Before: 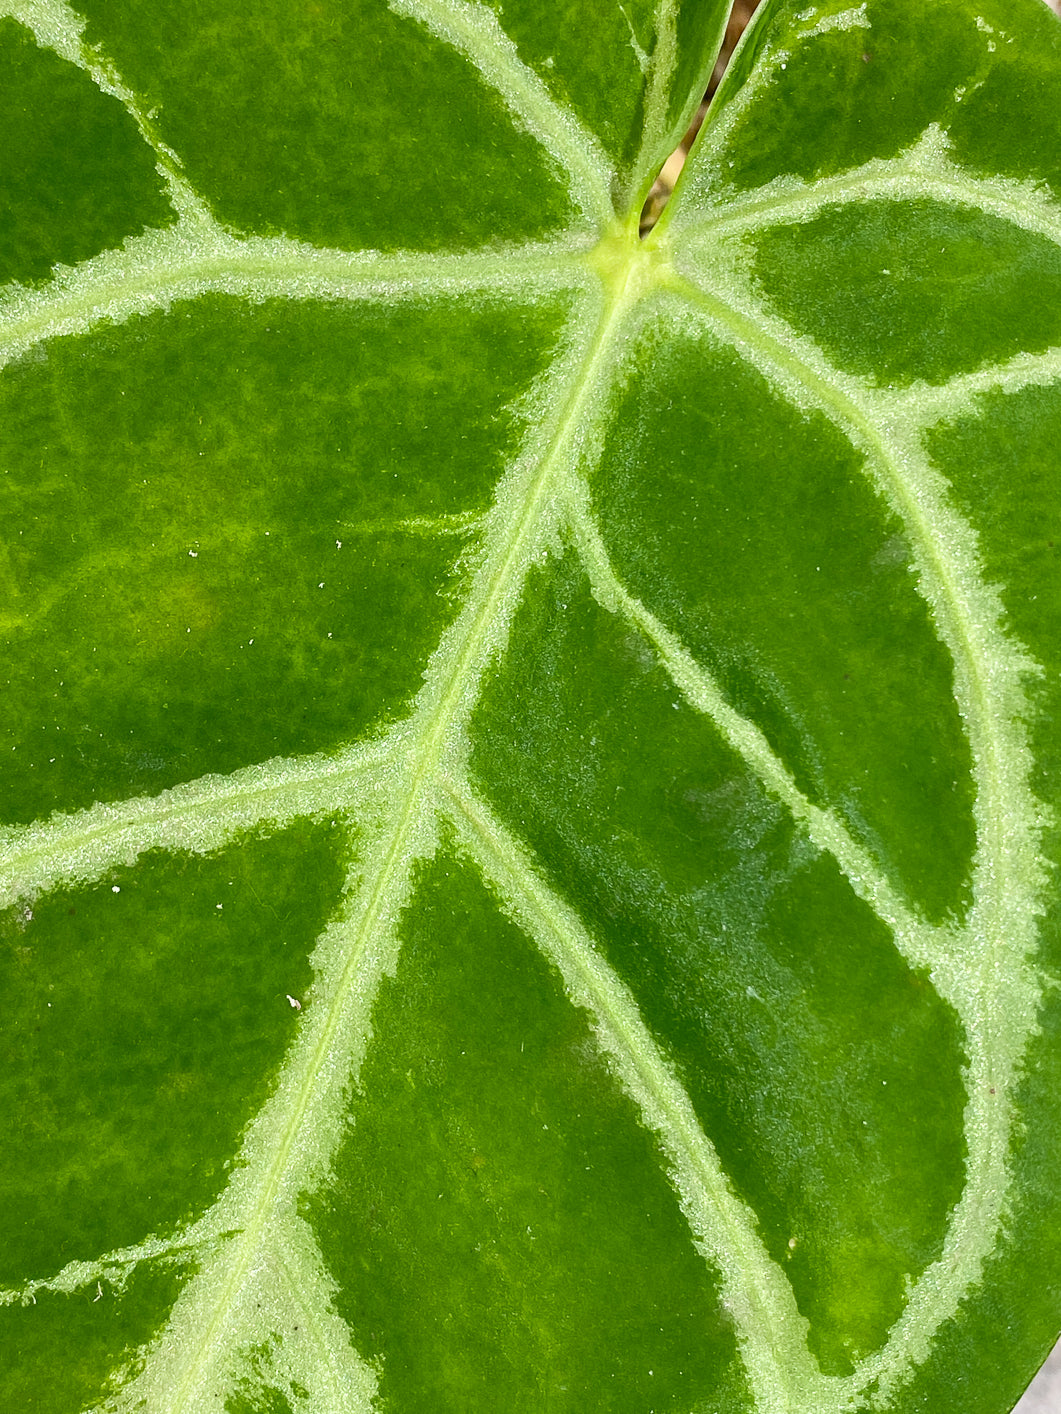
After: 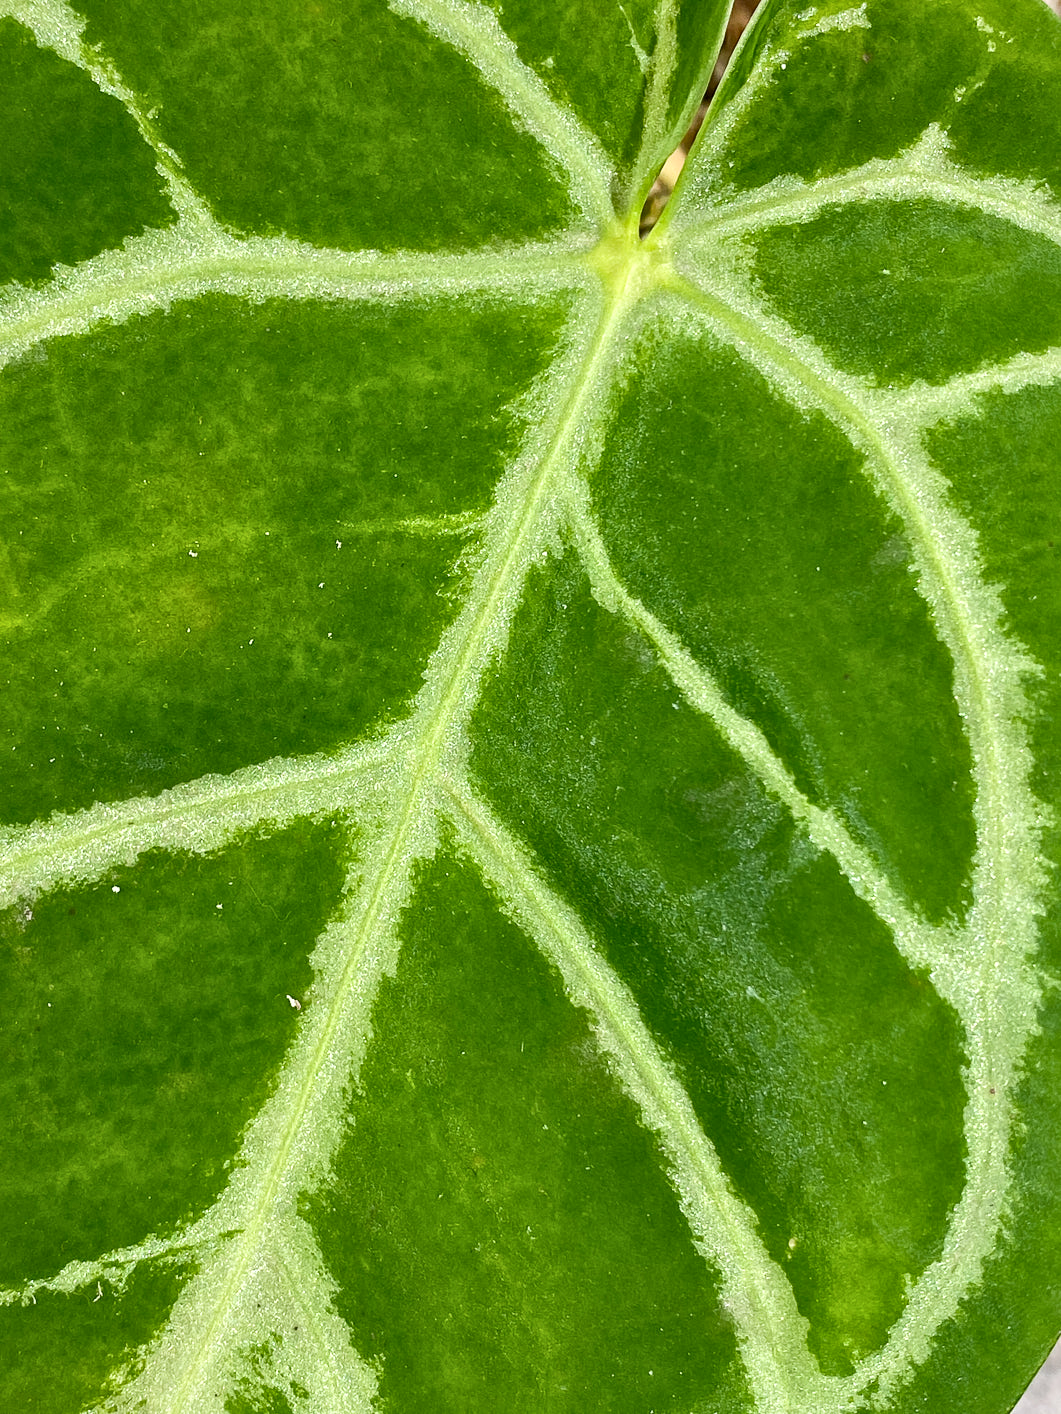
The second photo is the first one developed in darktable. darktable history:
local contrast: mode bilateral grid, contrast 30, coarseness 24, midtone range 0.2
